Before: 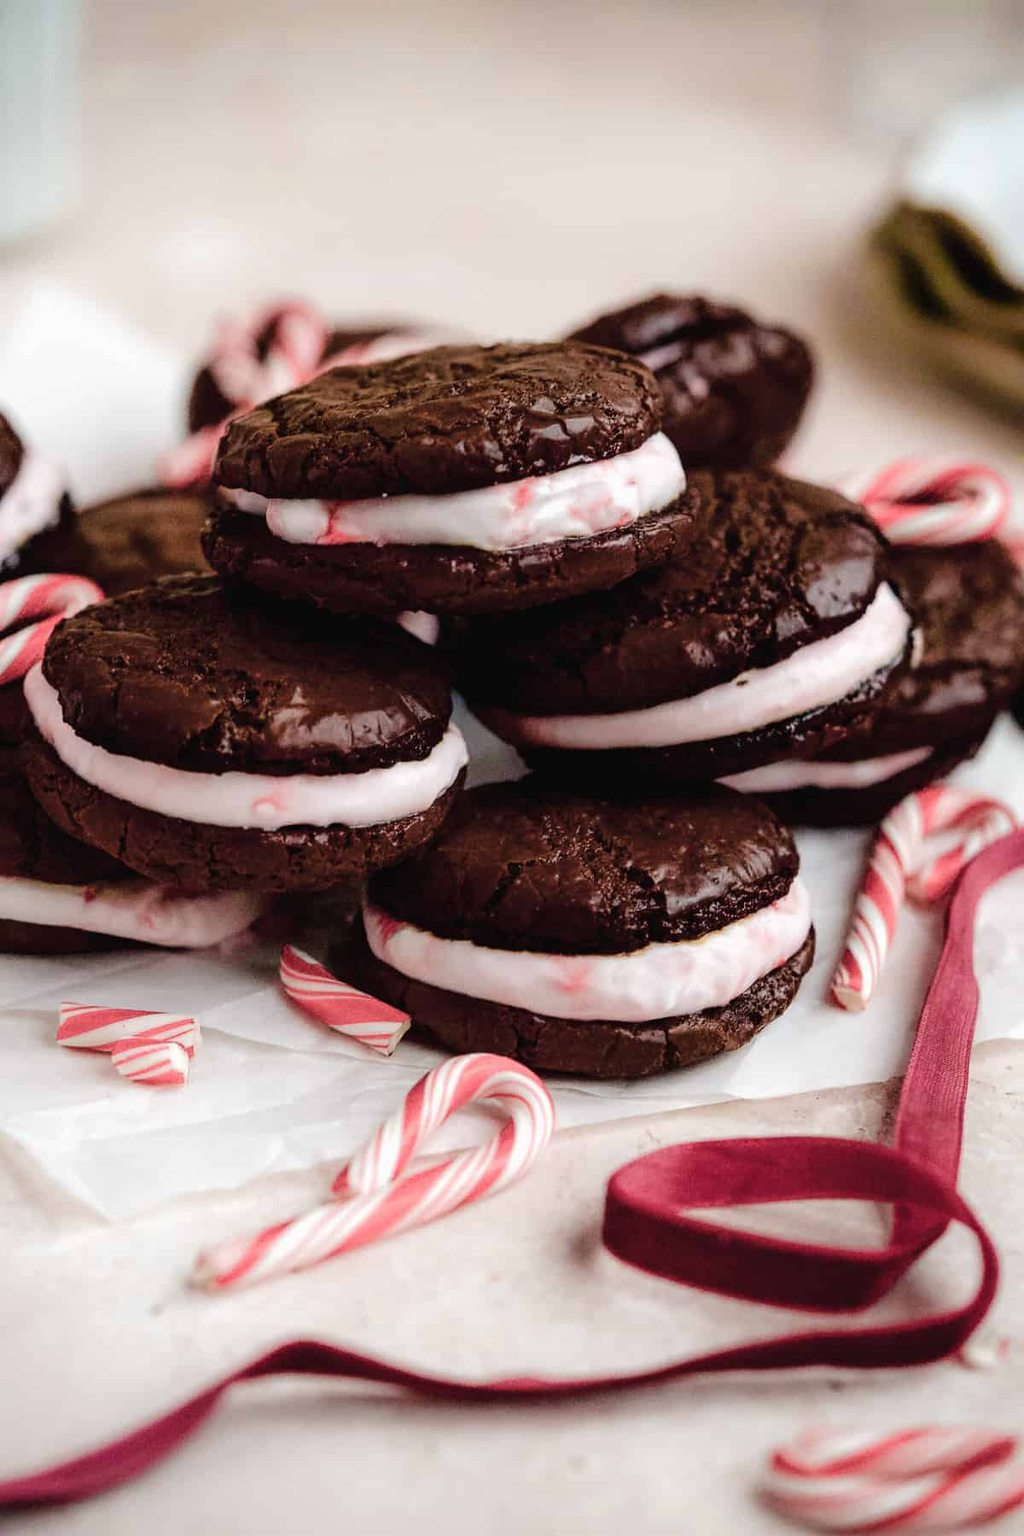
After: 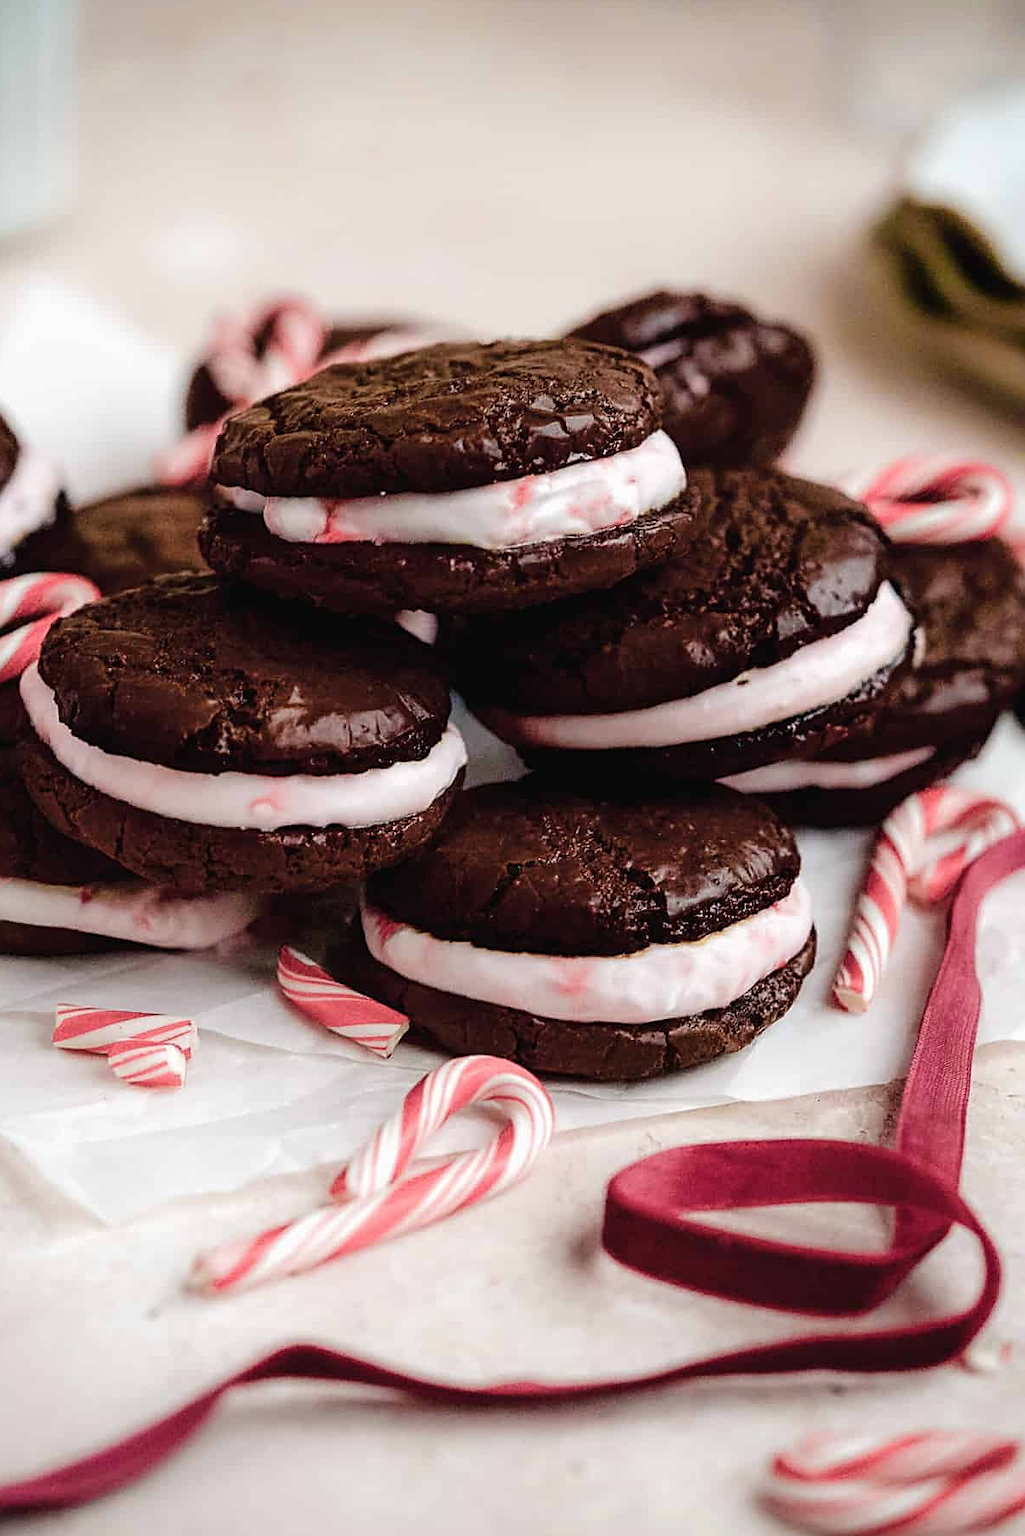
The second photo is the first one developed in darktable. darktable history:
sharpen: on, module defaults
crop and rotate: left 0.462%, top 0.353%, bottom 0.297%
